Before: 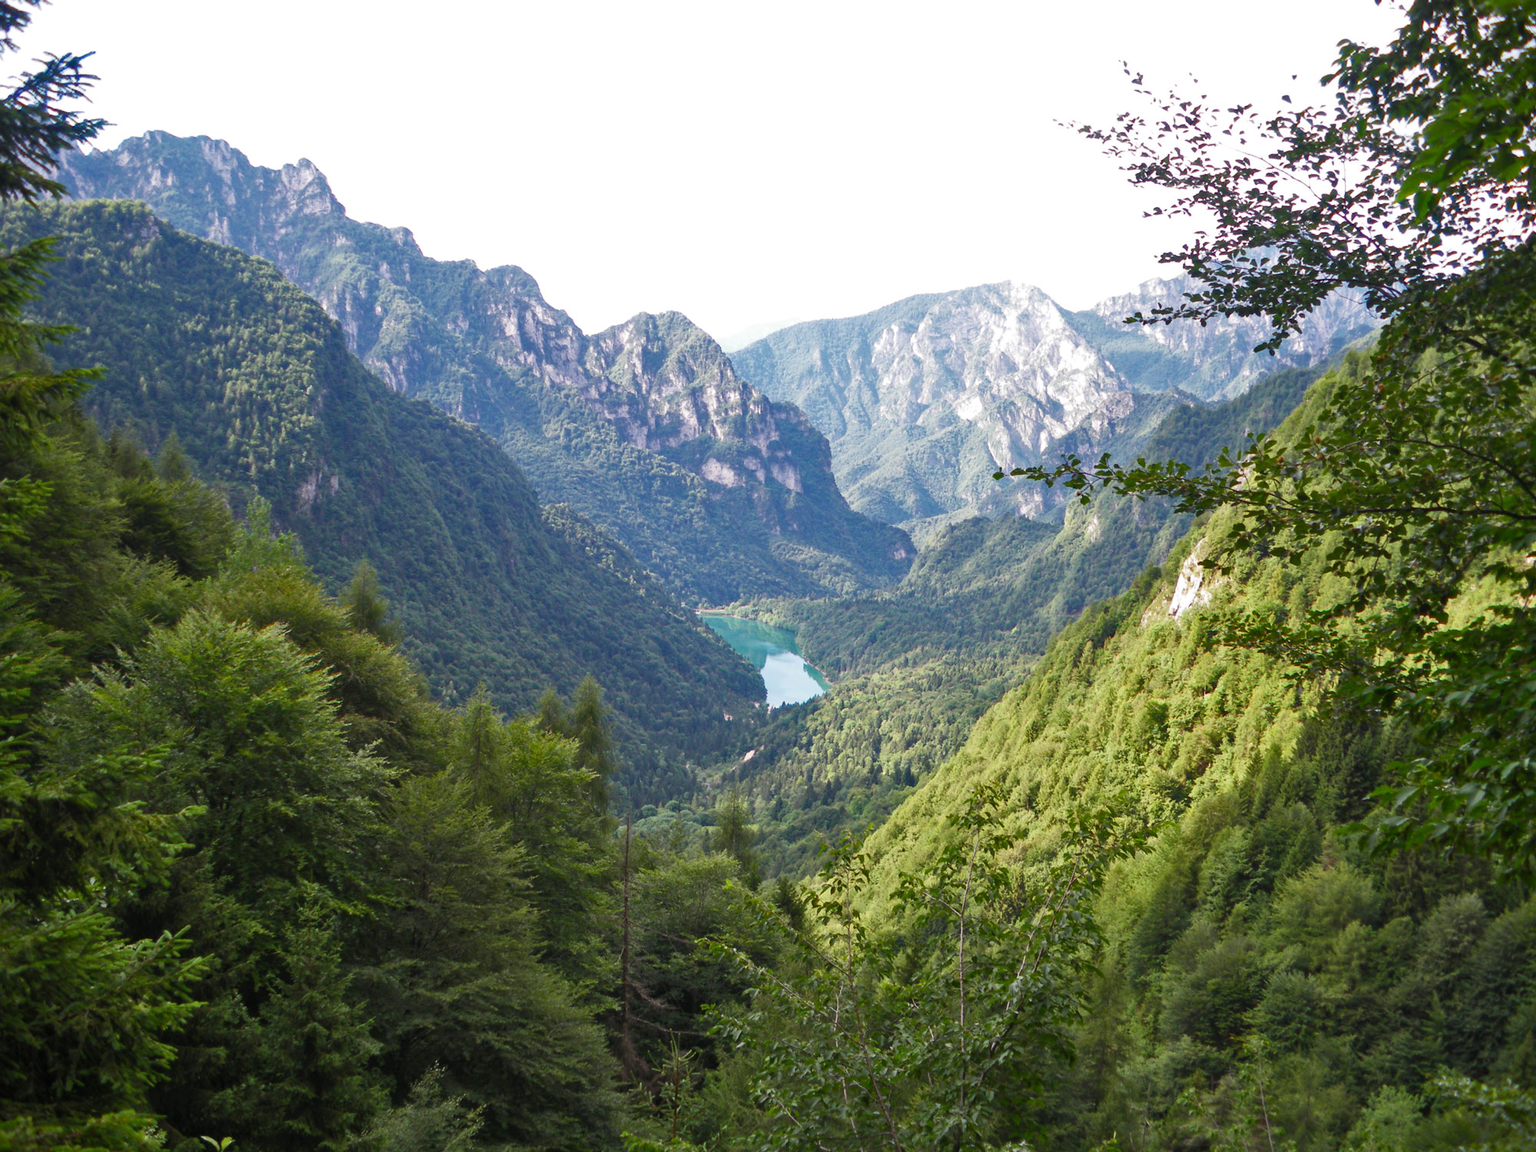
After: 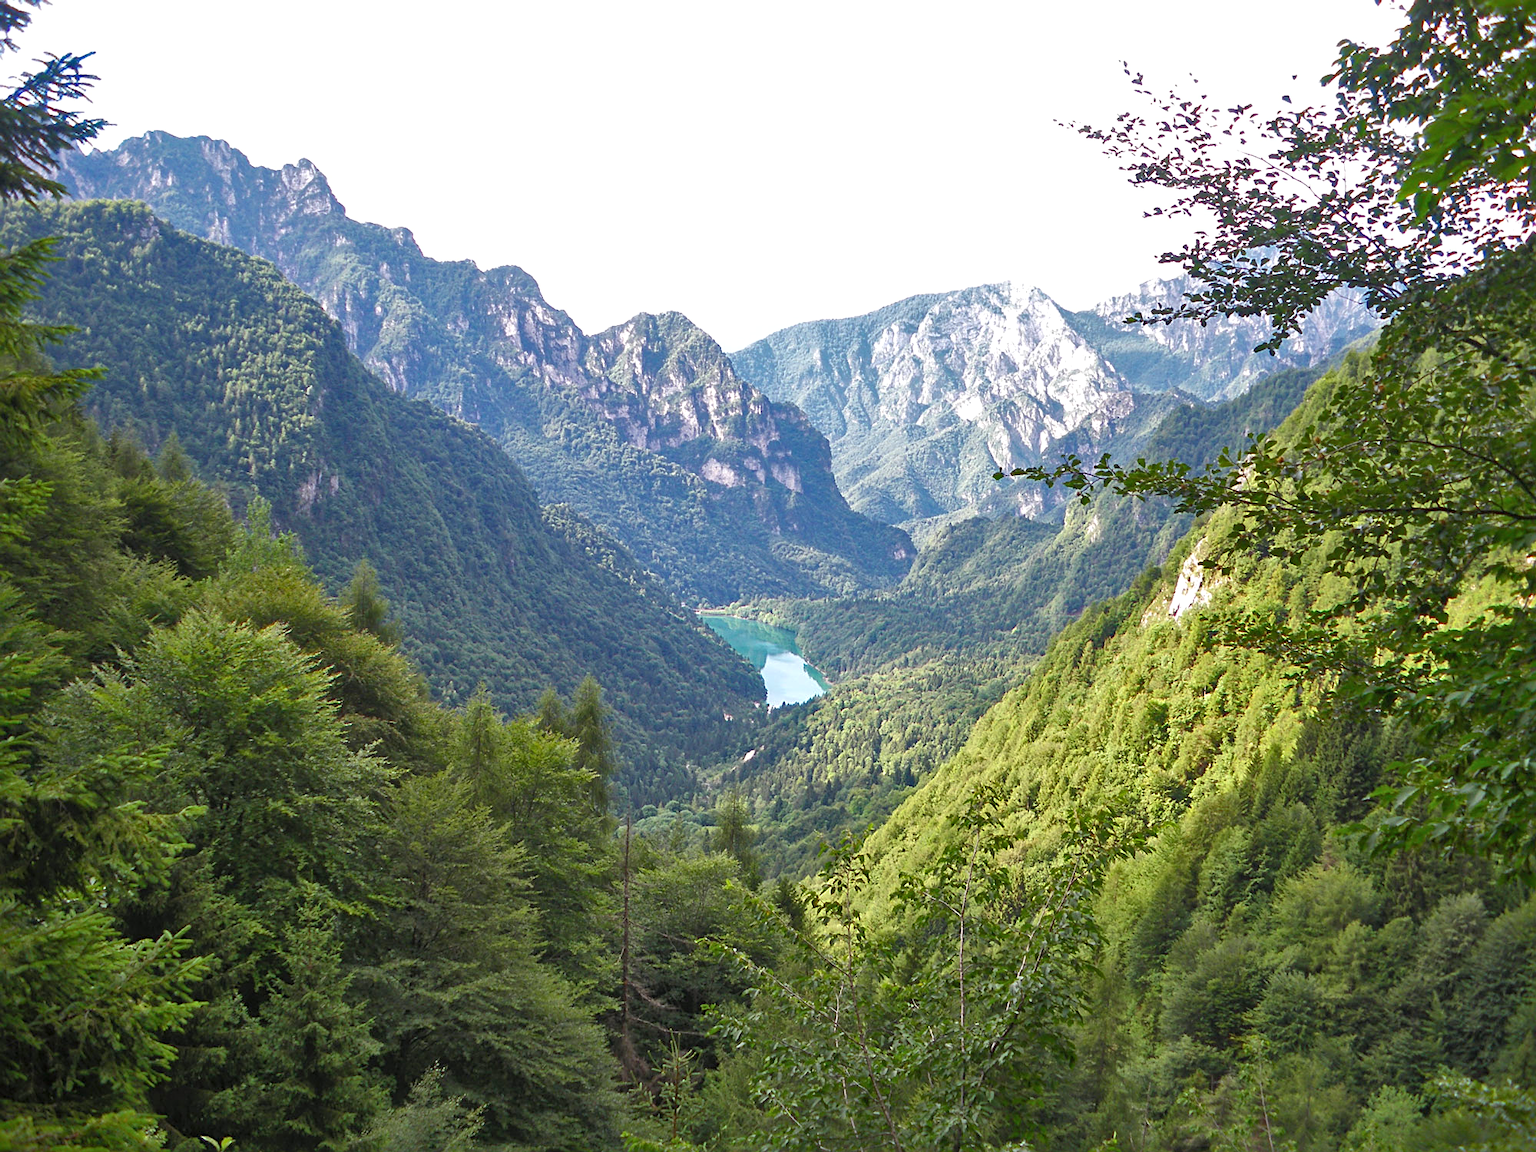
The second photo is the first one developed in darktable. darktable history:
local contrast: mode bilateral grid, contrast 14, coarseness 37, detail 104%, midtone range 0.2
exposure: exposure 0.297 EV, compensate highlight preservation false
shadows and highlights: on, module defaults
sharpen: on, module defaults
